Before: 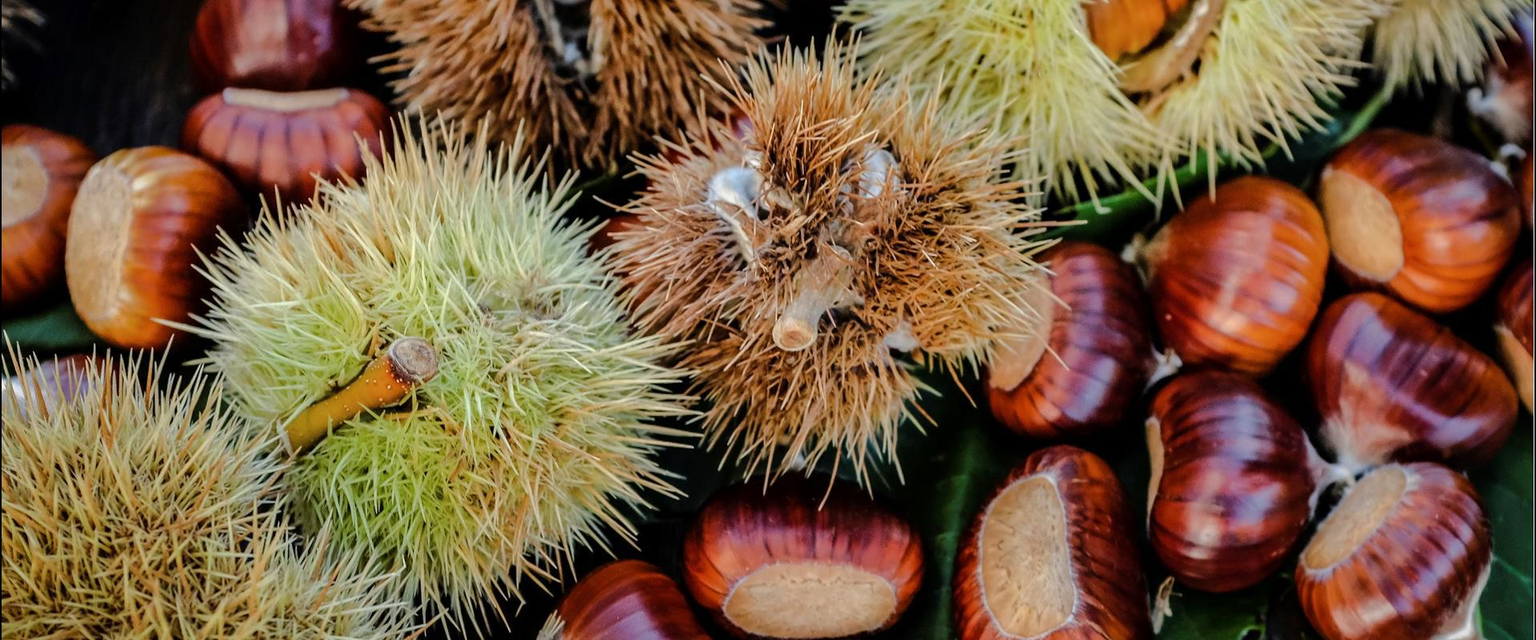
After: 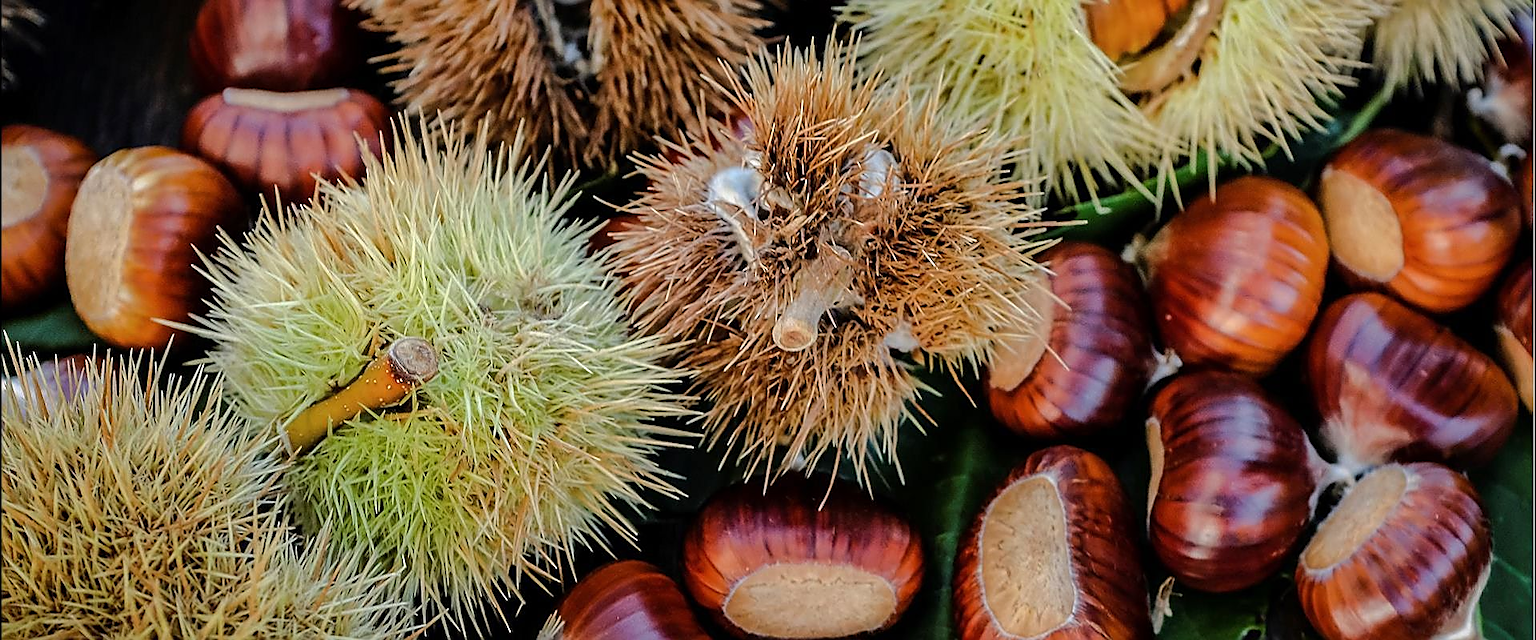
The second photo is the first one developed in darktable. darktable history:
sharpen: radius 1.409, amount 1.24, threshold 0.617
